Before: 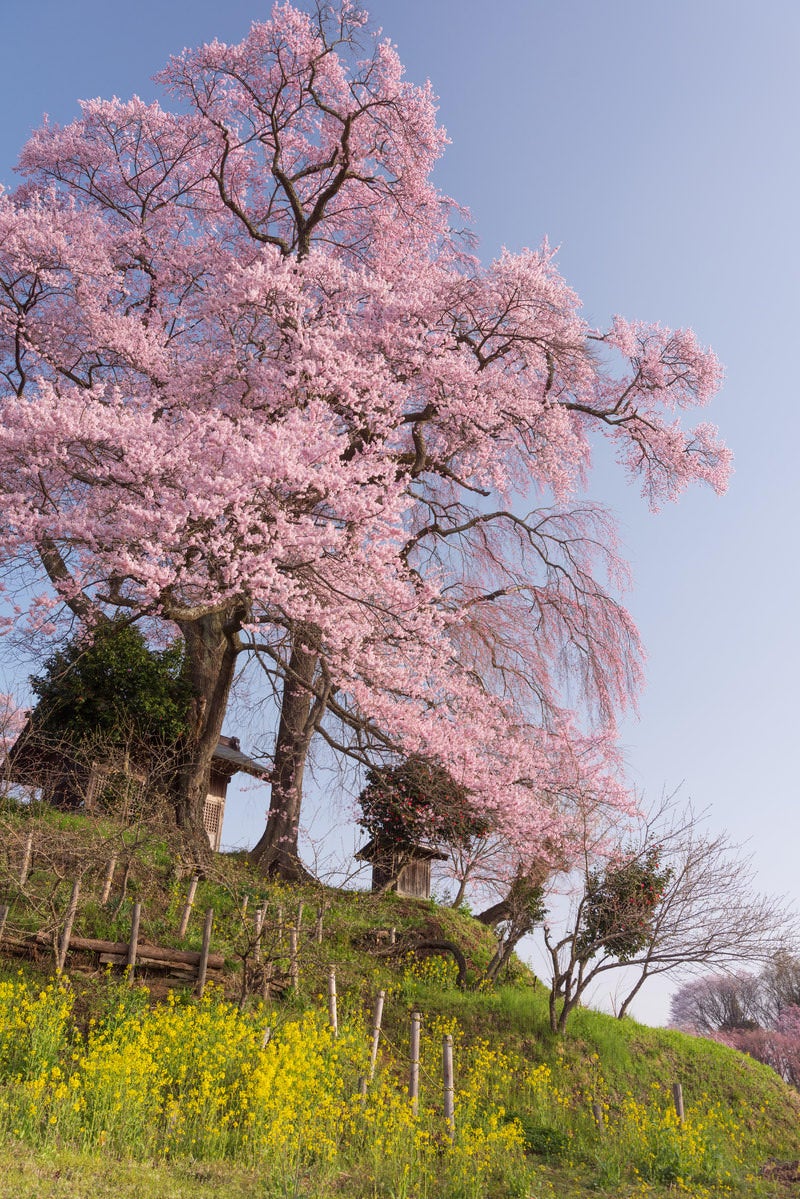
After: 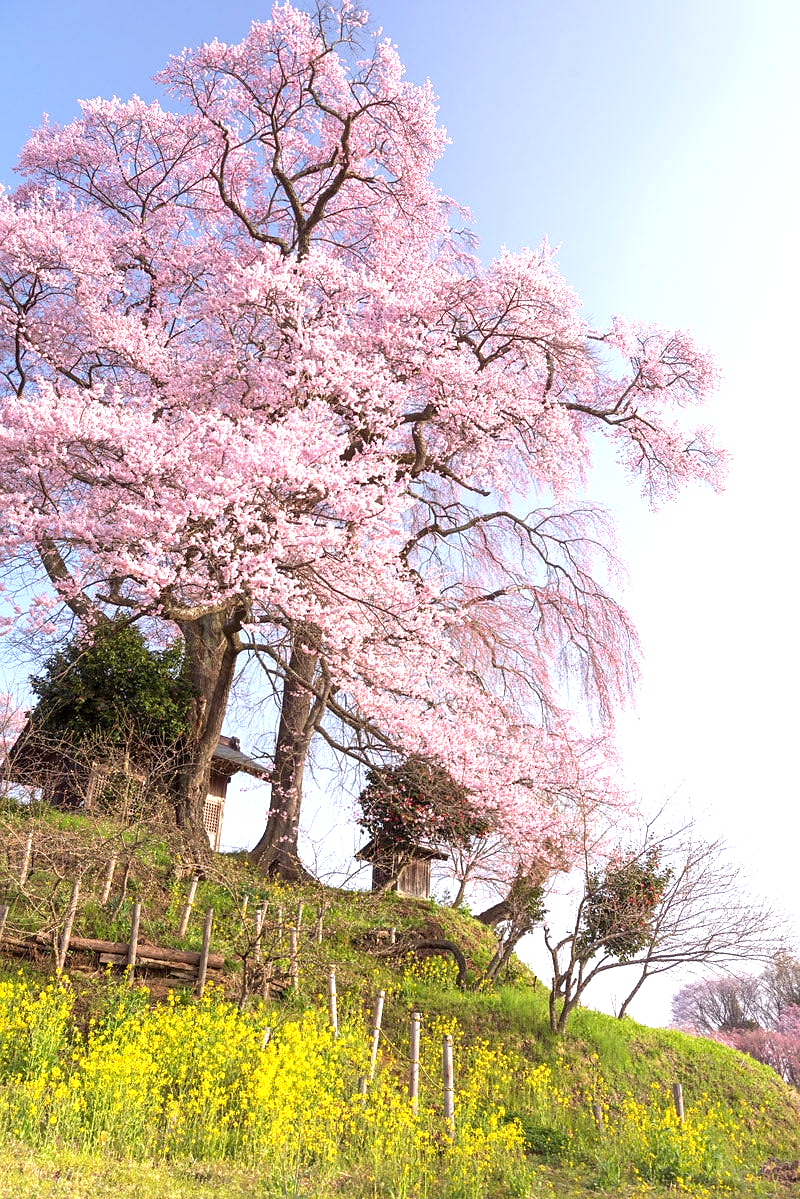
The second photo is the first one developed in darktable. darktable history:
sharpen: radius 1.581, amount 0.369, threshold 1.24
shadows and highlights: shadows 25.15, highlights -23.13
exposure: black level correction 0.001, exposure 1 EV, compensate exposure bias true, compensate highlight preservation false
